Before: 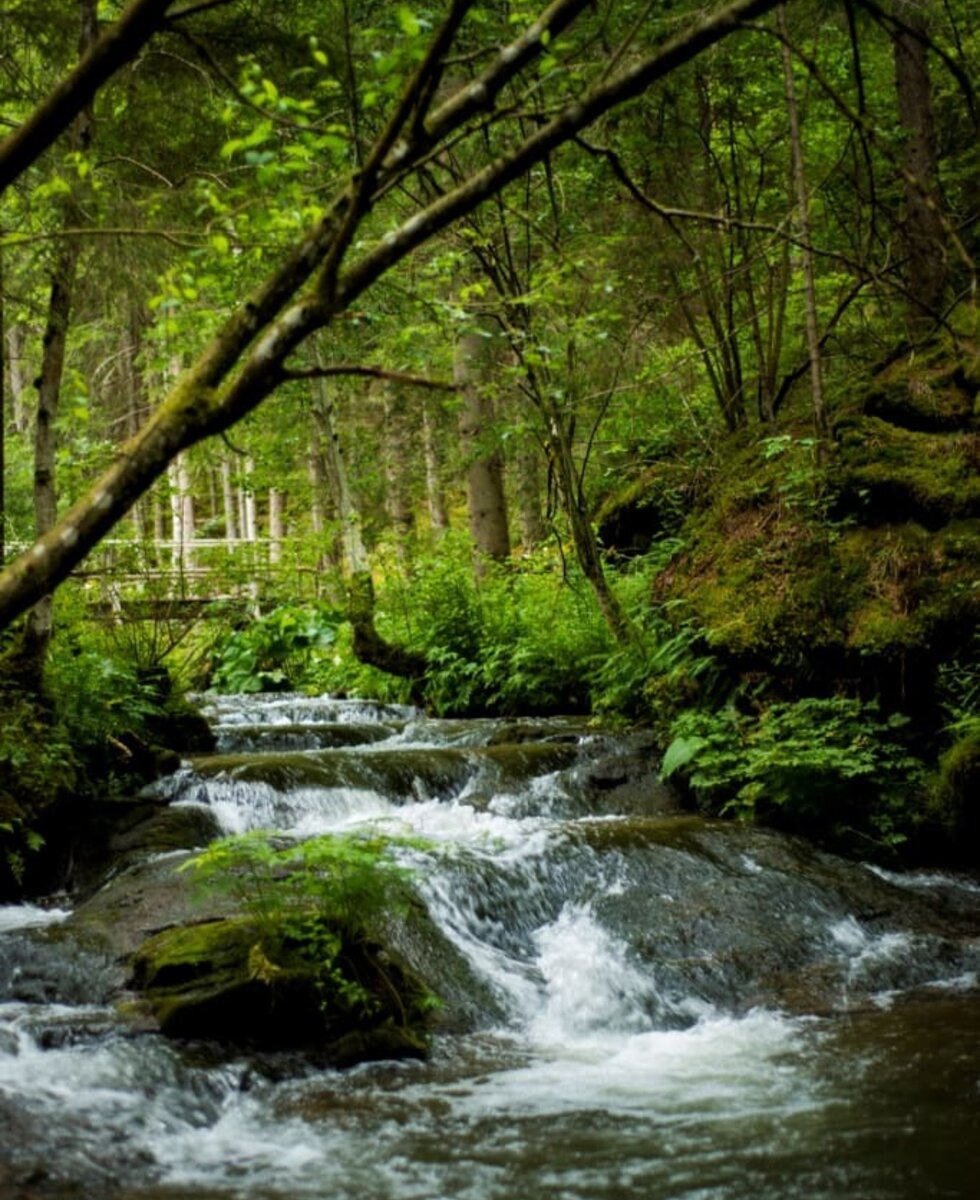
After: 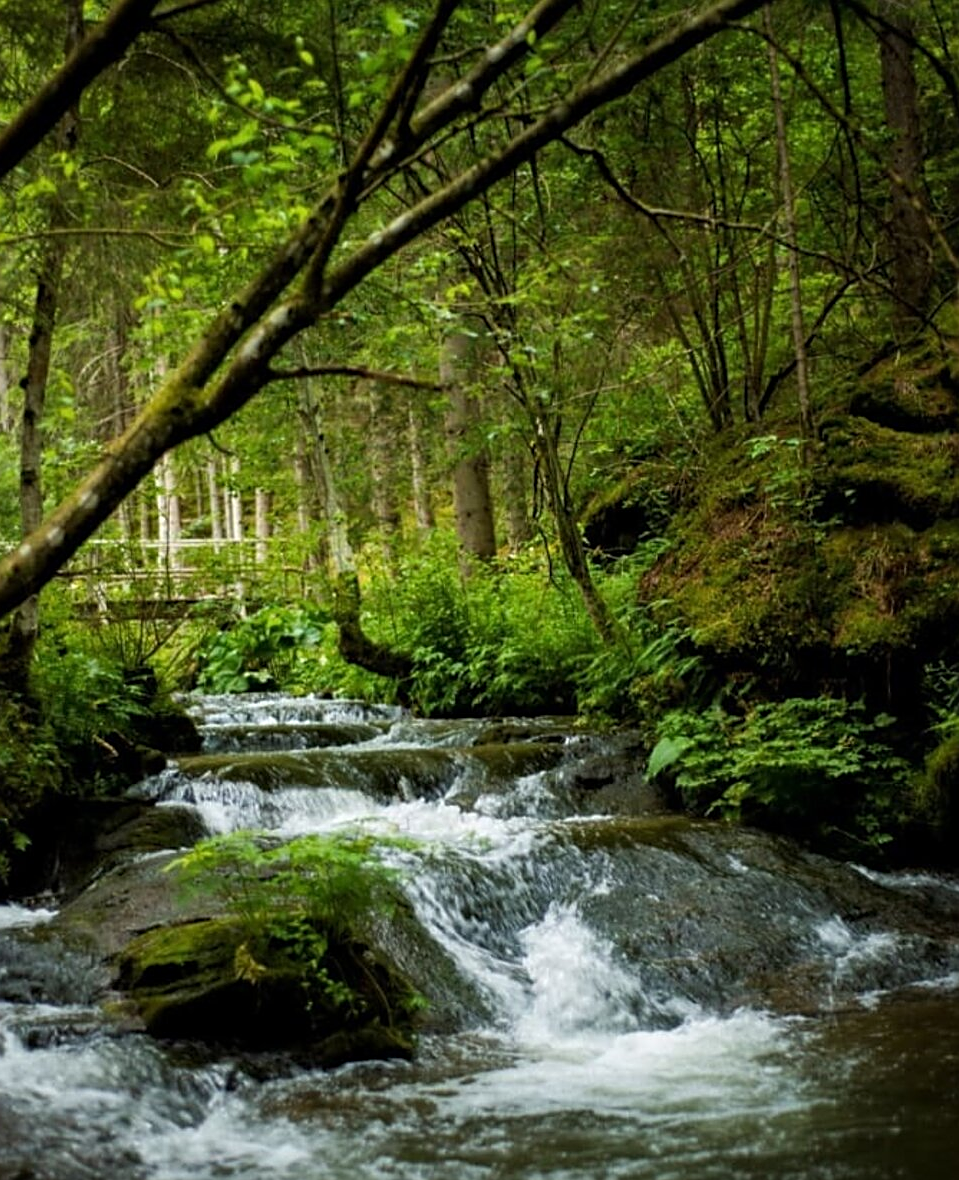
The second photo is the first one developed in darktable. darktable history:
crop and rotate: left 1.571%, right 0.543%, bottom 1.586%
sharpen: on, module defaults
